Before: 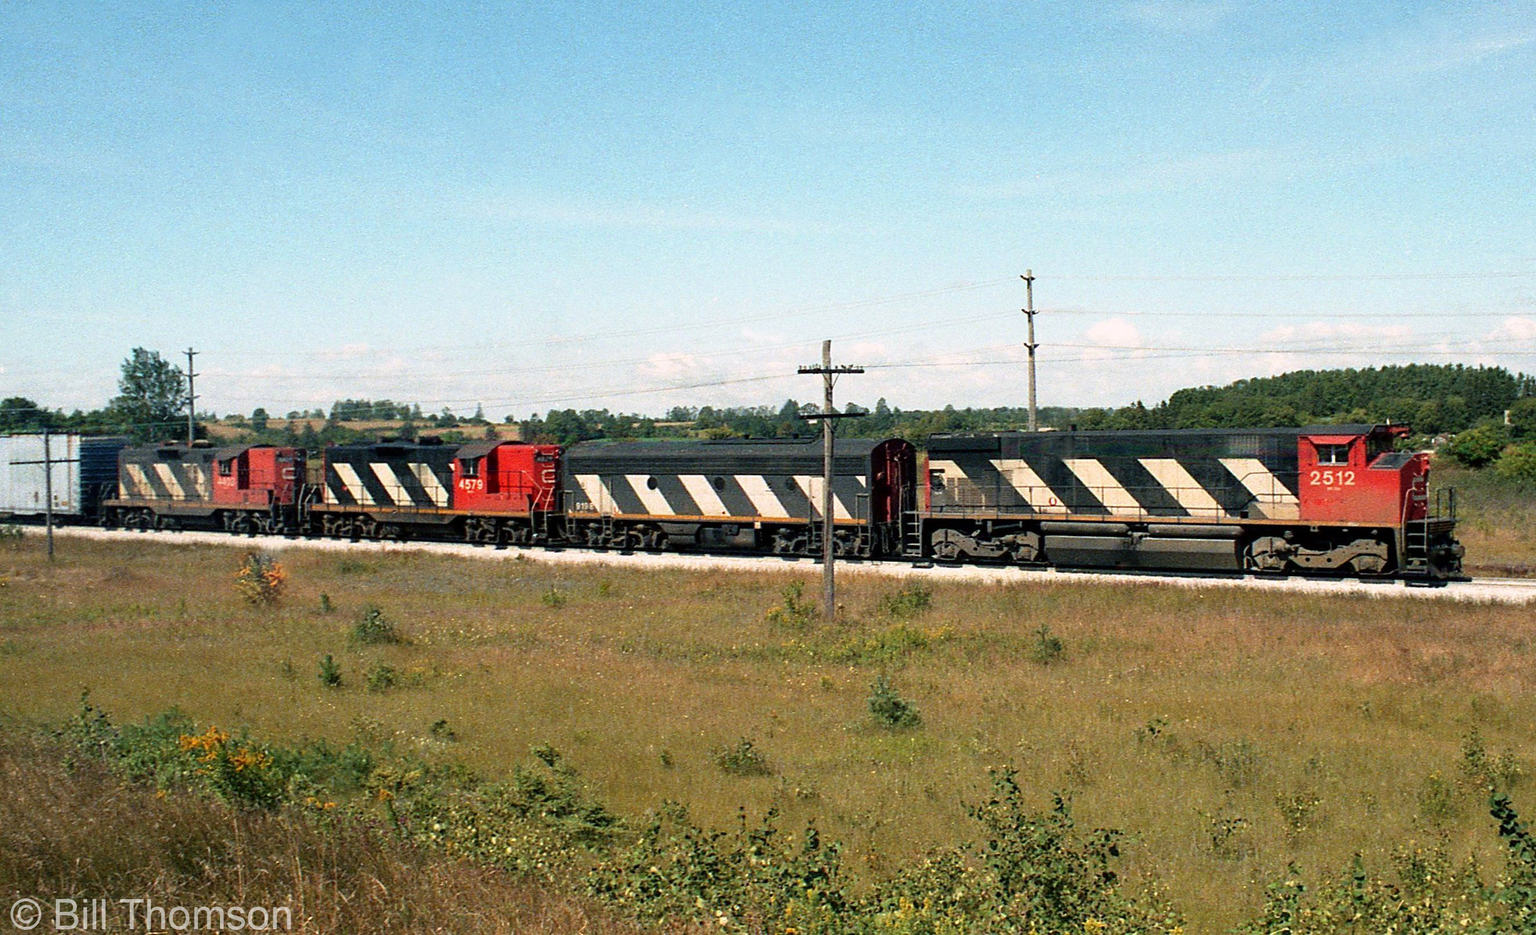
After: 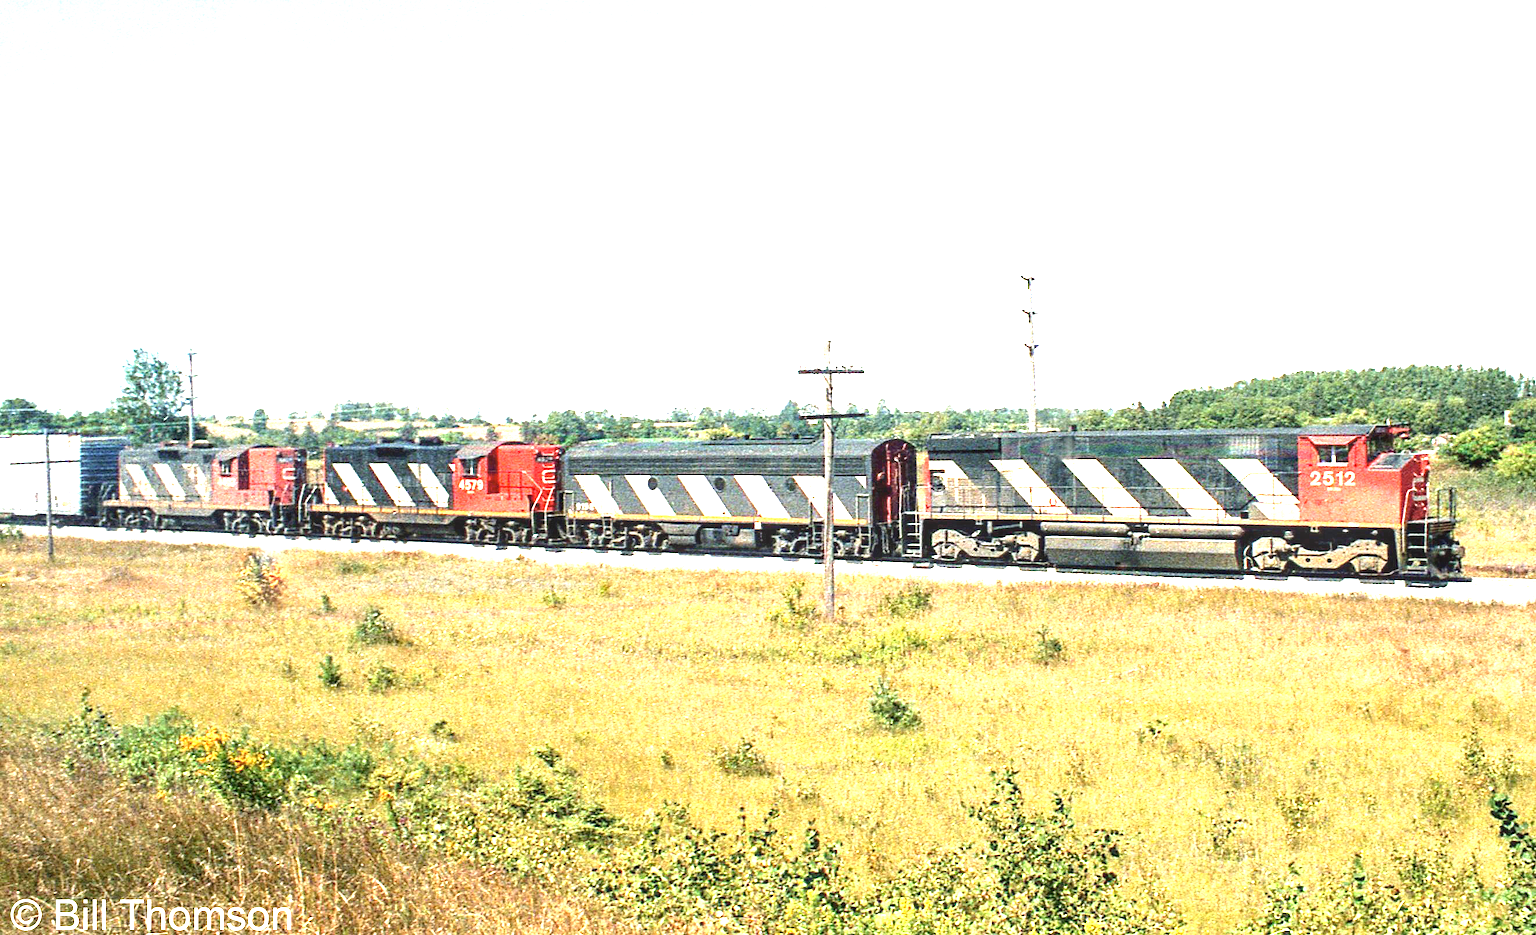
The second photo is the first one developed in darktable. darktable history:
exposure: black level correction 0, exposure 2.15 EV, compensate highlight preservation false
local contrast: detail 130%
